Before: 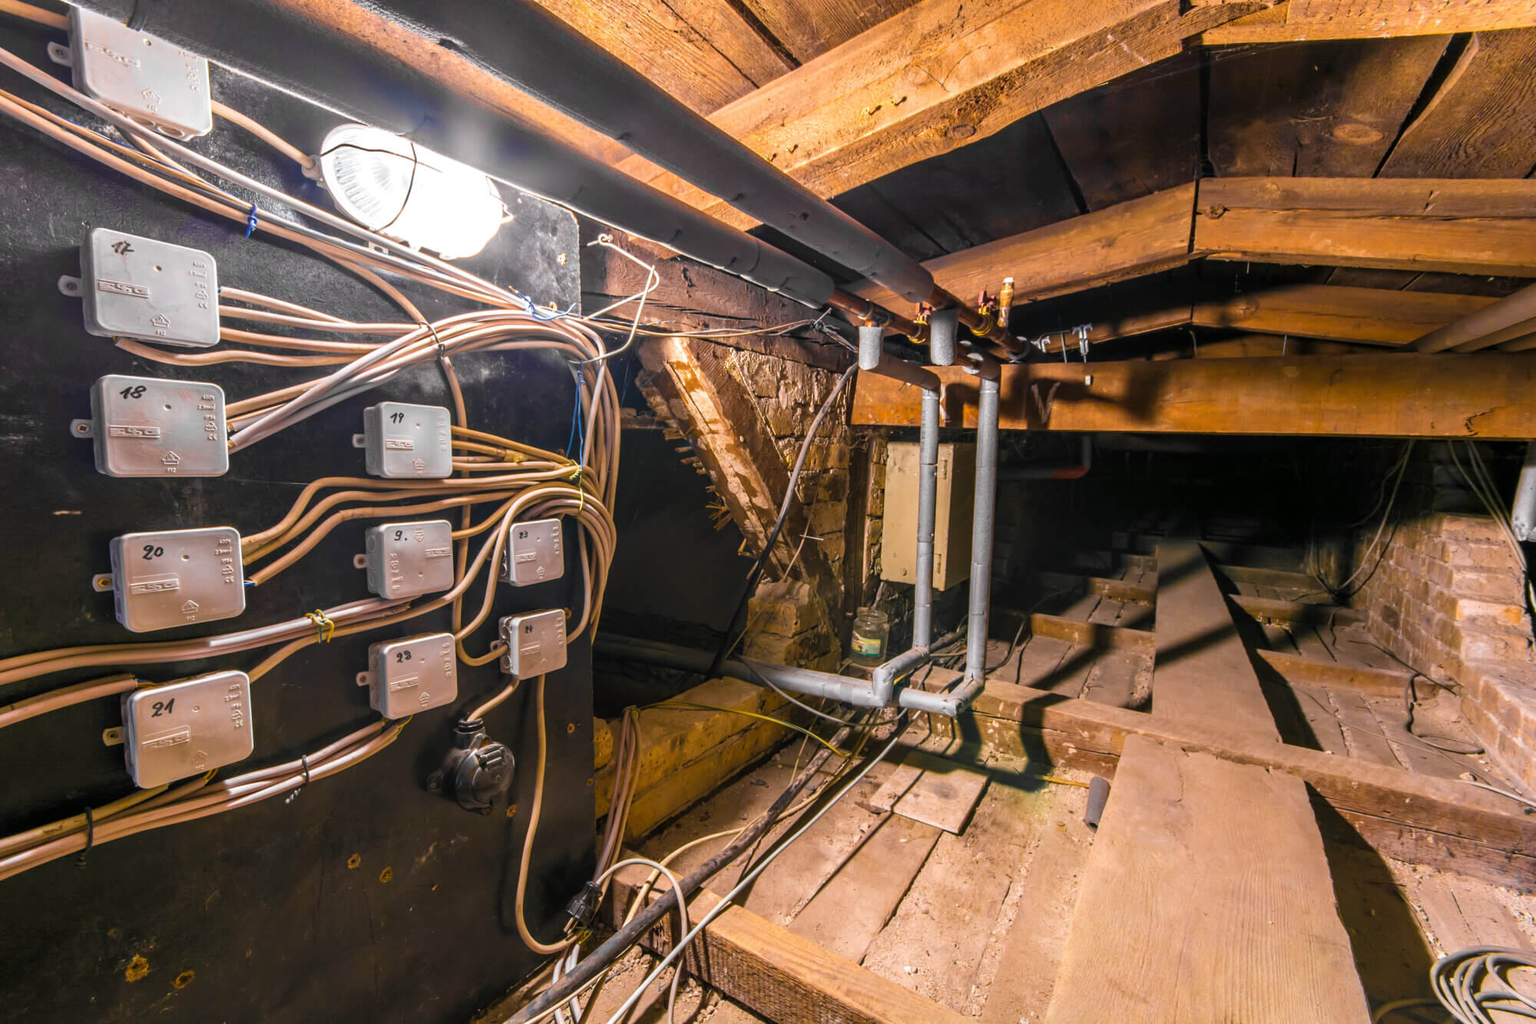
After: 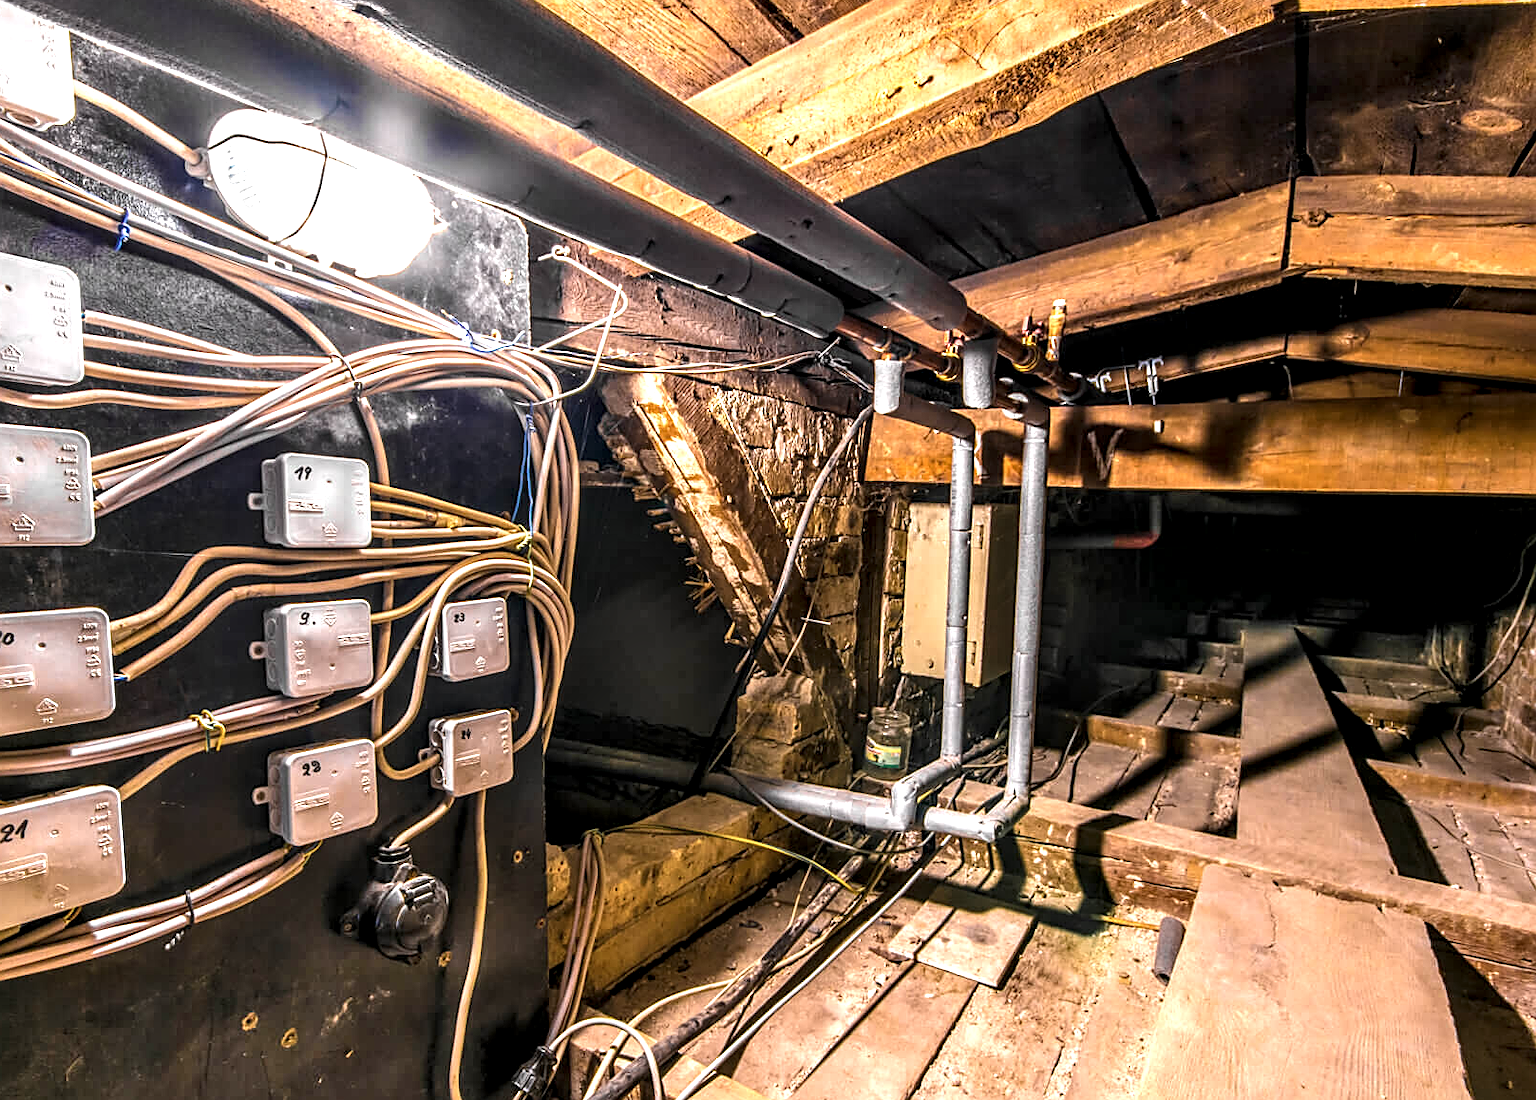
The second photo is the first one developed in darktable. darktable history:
crop: left 9.929%, top 3.475%, right 9.188%, bottom 9.529%
local contrast: detail 160%
shadows and highlights: radius 44.78, white point adjustment 6.64, compress 79.65%, highlights color adjustment 78.42%, soften with gaussian
sharpen: on, module defaults
tone equalizer: -8 EV -0.417 EV, -7 EV -0.389 EV, -6 EV -0.333 EV, -5 EV -0.222 EV, -3 EV 0.222 EV, -2 EV 0.333 EV, -1 EV 0.389 EV, +0 EV 0.417 EV, edges refinement/feathering 500, mask exposure compensation -1.57 EV, preserve details no
